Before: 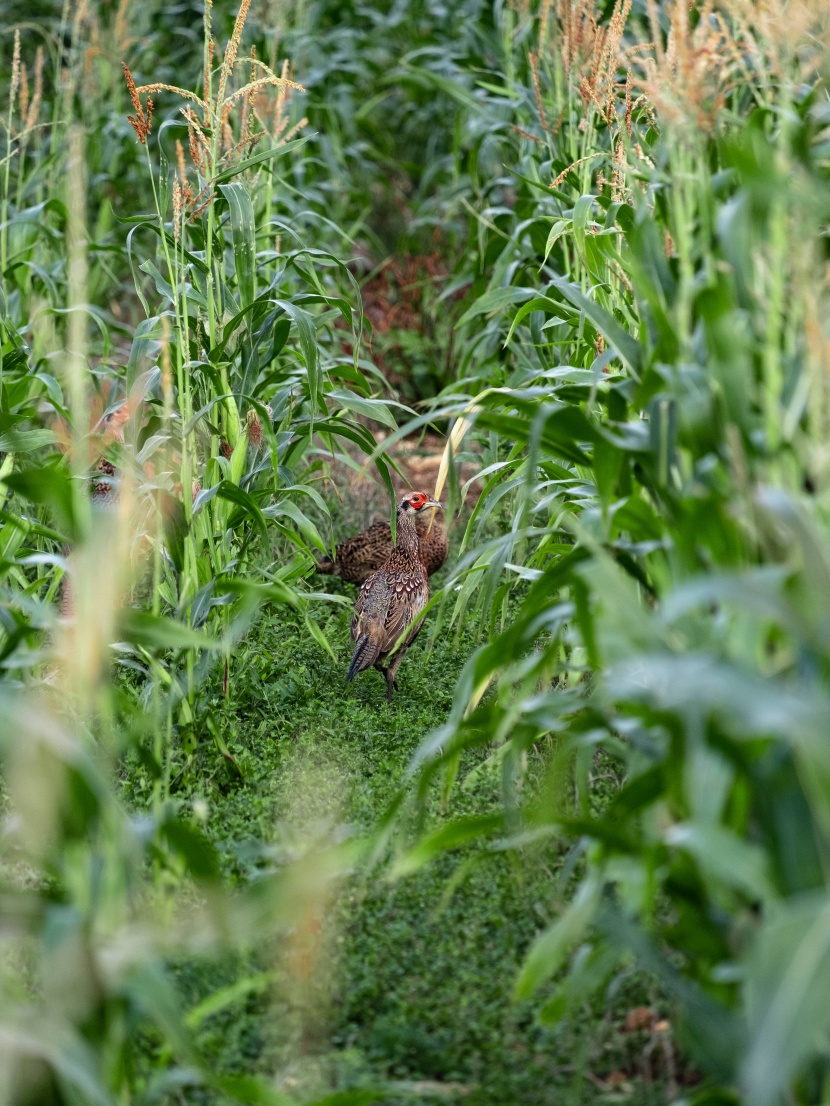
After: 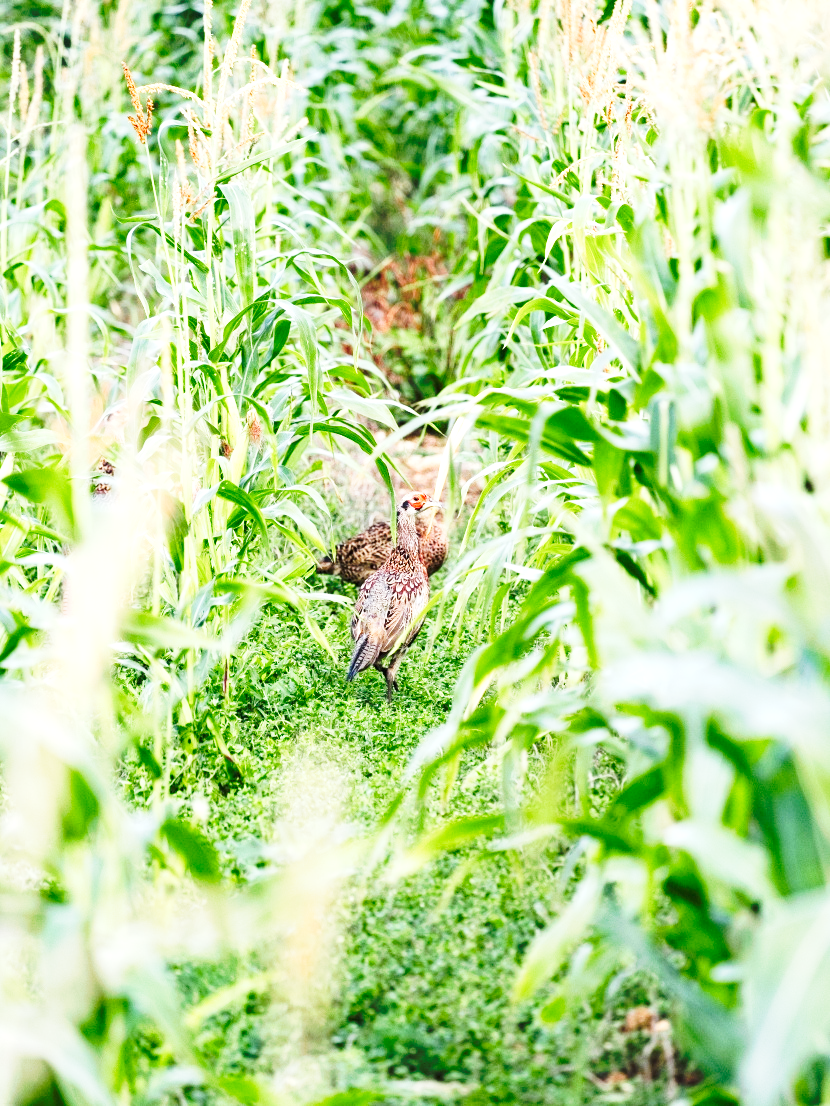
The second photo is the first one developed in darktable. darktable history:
tone curve: curves: ch0 [(0, 0) (0.003, 0.003) (0.011, 0.013) (0.025, 0.029) (0.044, 0.052) (0.069, 0.082) (0.1, 0.118) (0.136, 0.161) (0.177, 0.21) (0.224, 0.27) (0.277, 0.38) (0.335, 0.49) (0.399, 0.594) (0.468, 0.692) (0.543, 0.794) (0.623, 0.857) (0.709, 0.919) (0.801, 0.955) (0.898, 0.978) (1, 1)], preserve colors none
exposure: black level correction 0, exposure 1.1 EV, compensate exposure bias true, compensate highlight preservation false
